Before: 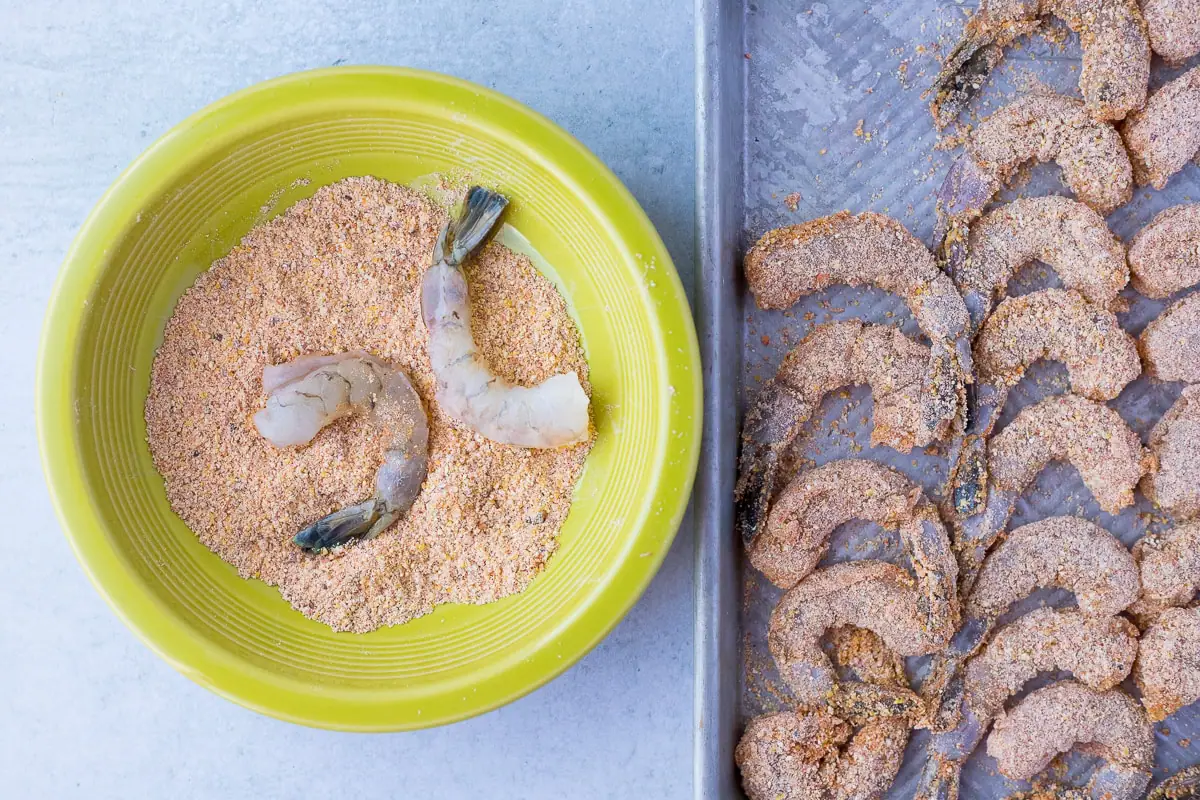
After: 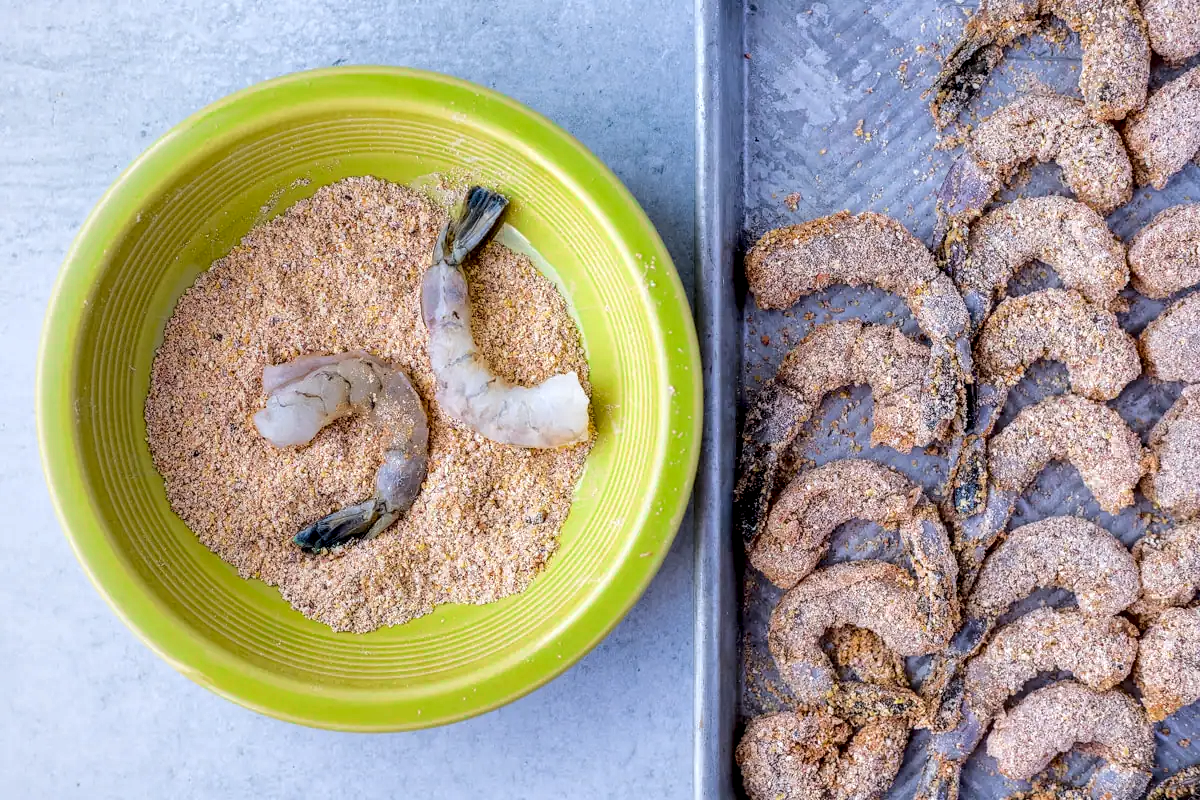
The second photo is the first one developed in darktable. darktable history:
local contrast: highlights 19%, detail 186%
tone curve: curves: ch0 [(0, 0.026) (0.175, 0.178) (0.463, 0.502) (0.796, 0.764) (1, 0.961)]; ch1 [(0, 0) (0.437, 0.398) (0.469, 0.472) (0.505, 0.504) (0.553, 0.552) (1, 1)]; ch2 [(0, 0) (0.505, 0.495) (0.579, 0.579) (1, 1)], color space Lab, independent channels, preserve colors none
